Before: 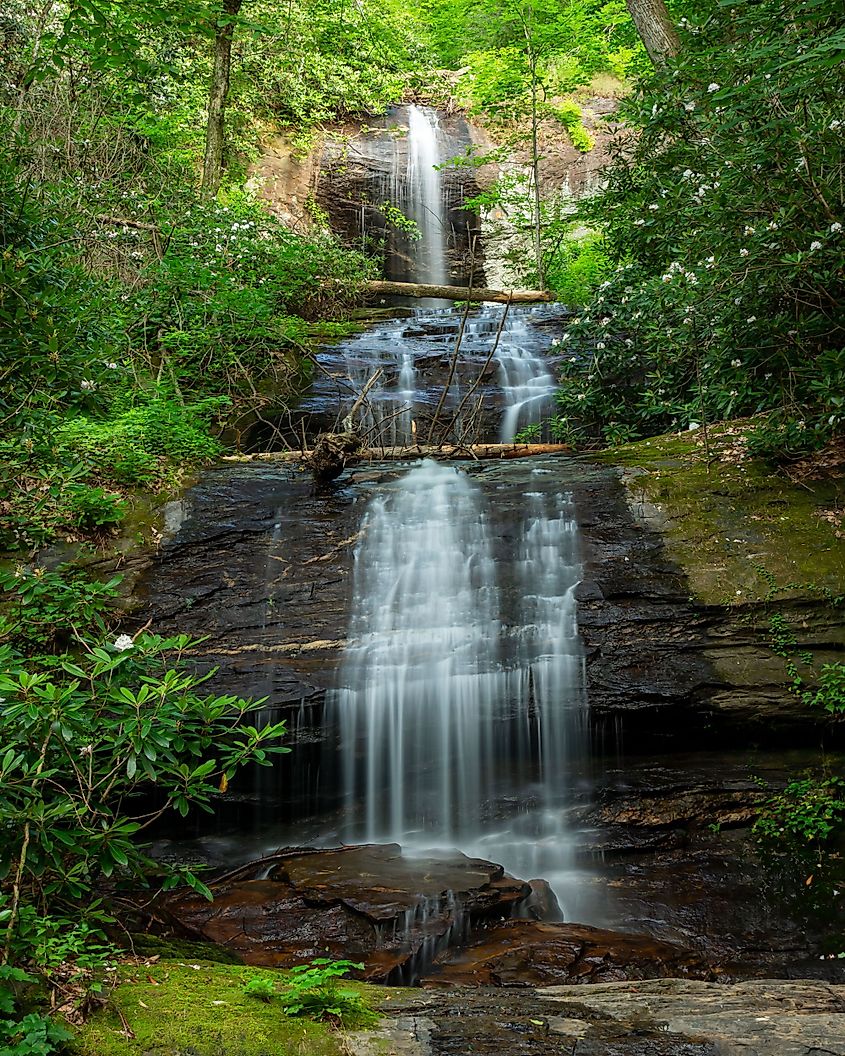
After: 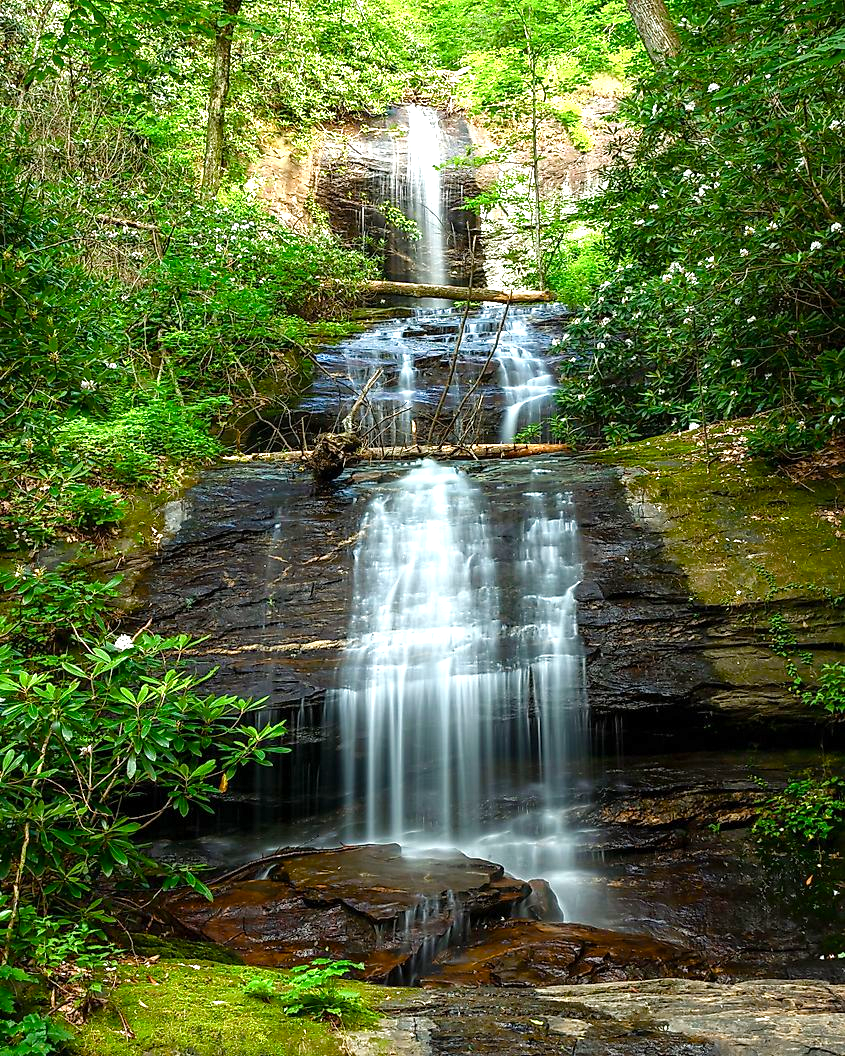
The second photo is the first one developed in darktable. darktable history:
color balance rgb: shadows lift › hue 87.45°, perceptual saturation grading › global saturation 20%, perceptual saturation grading › highlights -49.124%, perceptual saturation grading › shadows 24.244%, perceptual brilliance grading › global brilliance 29.403%
